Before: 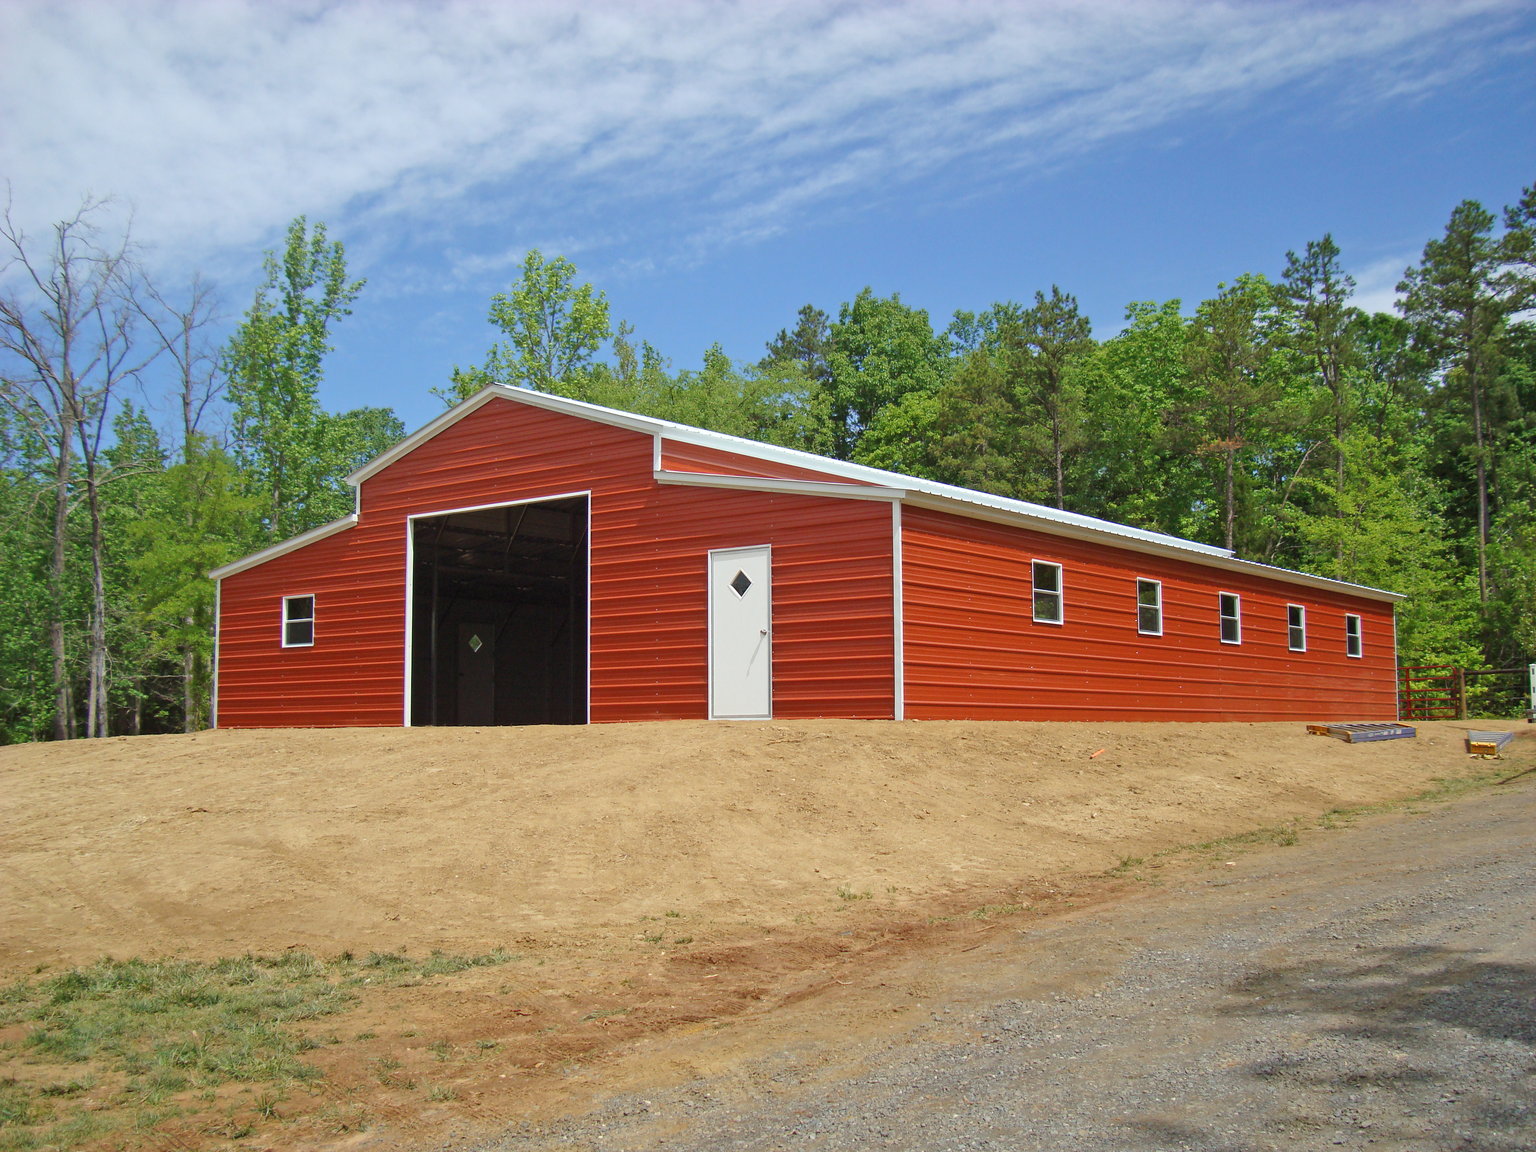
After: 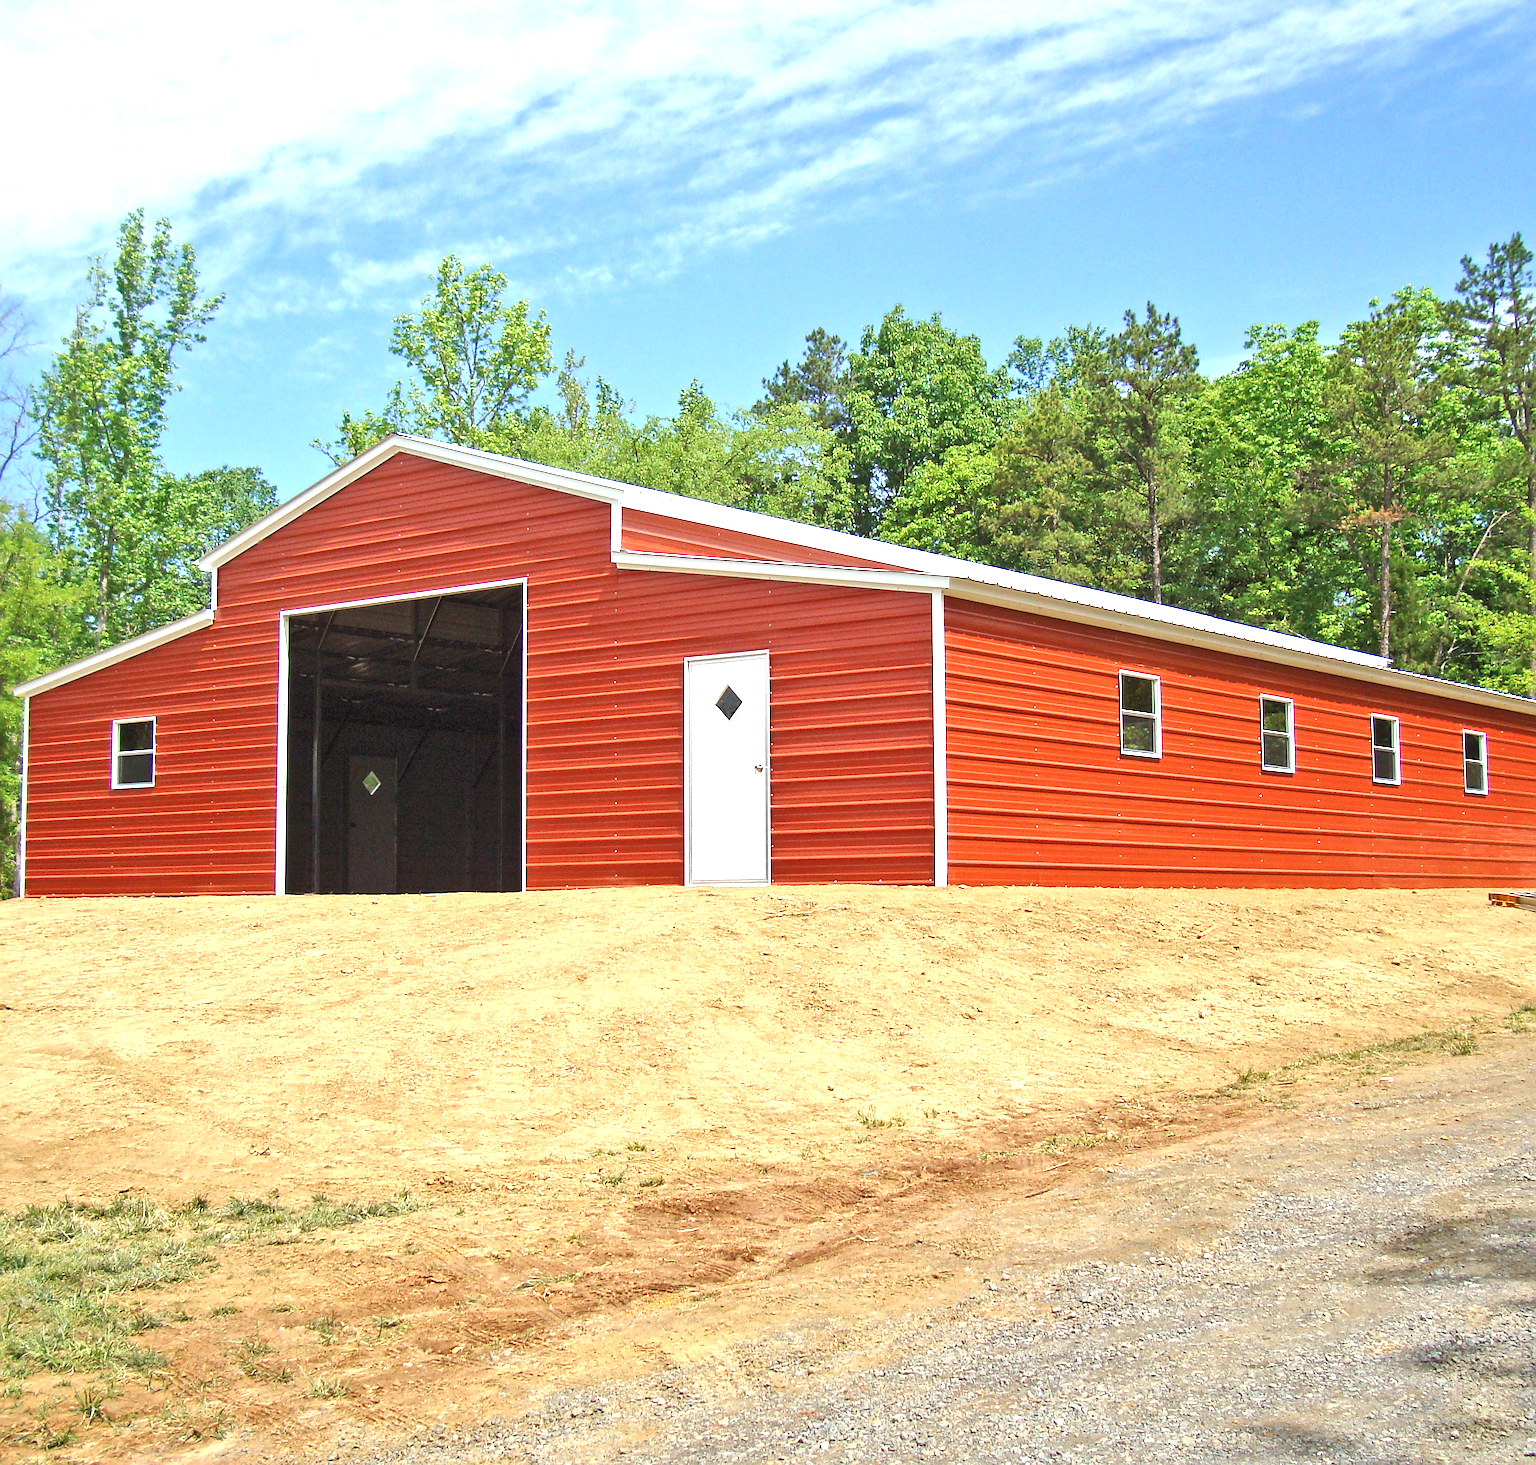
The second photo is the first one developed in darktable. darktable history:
crop and rotate: left 12.968%, top 5.273%, right 12.594%
sharpen: on, module defaults
exposure: black level correction 0, exposure 1.104 EV, compensate highlight preservation false
tone equalizer: on, module defaults
local contrast: mode bilateral grid, contrast 20, coarseness 50, detail 130%, midtone range 0.2
shadows and highlights: shadows 20.66, highlights -20.86, highlights color adjustment 56.61%, soften with gaussian
color calibration: illuminant same as pipeline (D50), adaptation none (bypass), x 0.332, y 0.335, temperature 5008.28 K
